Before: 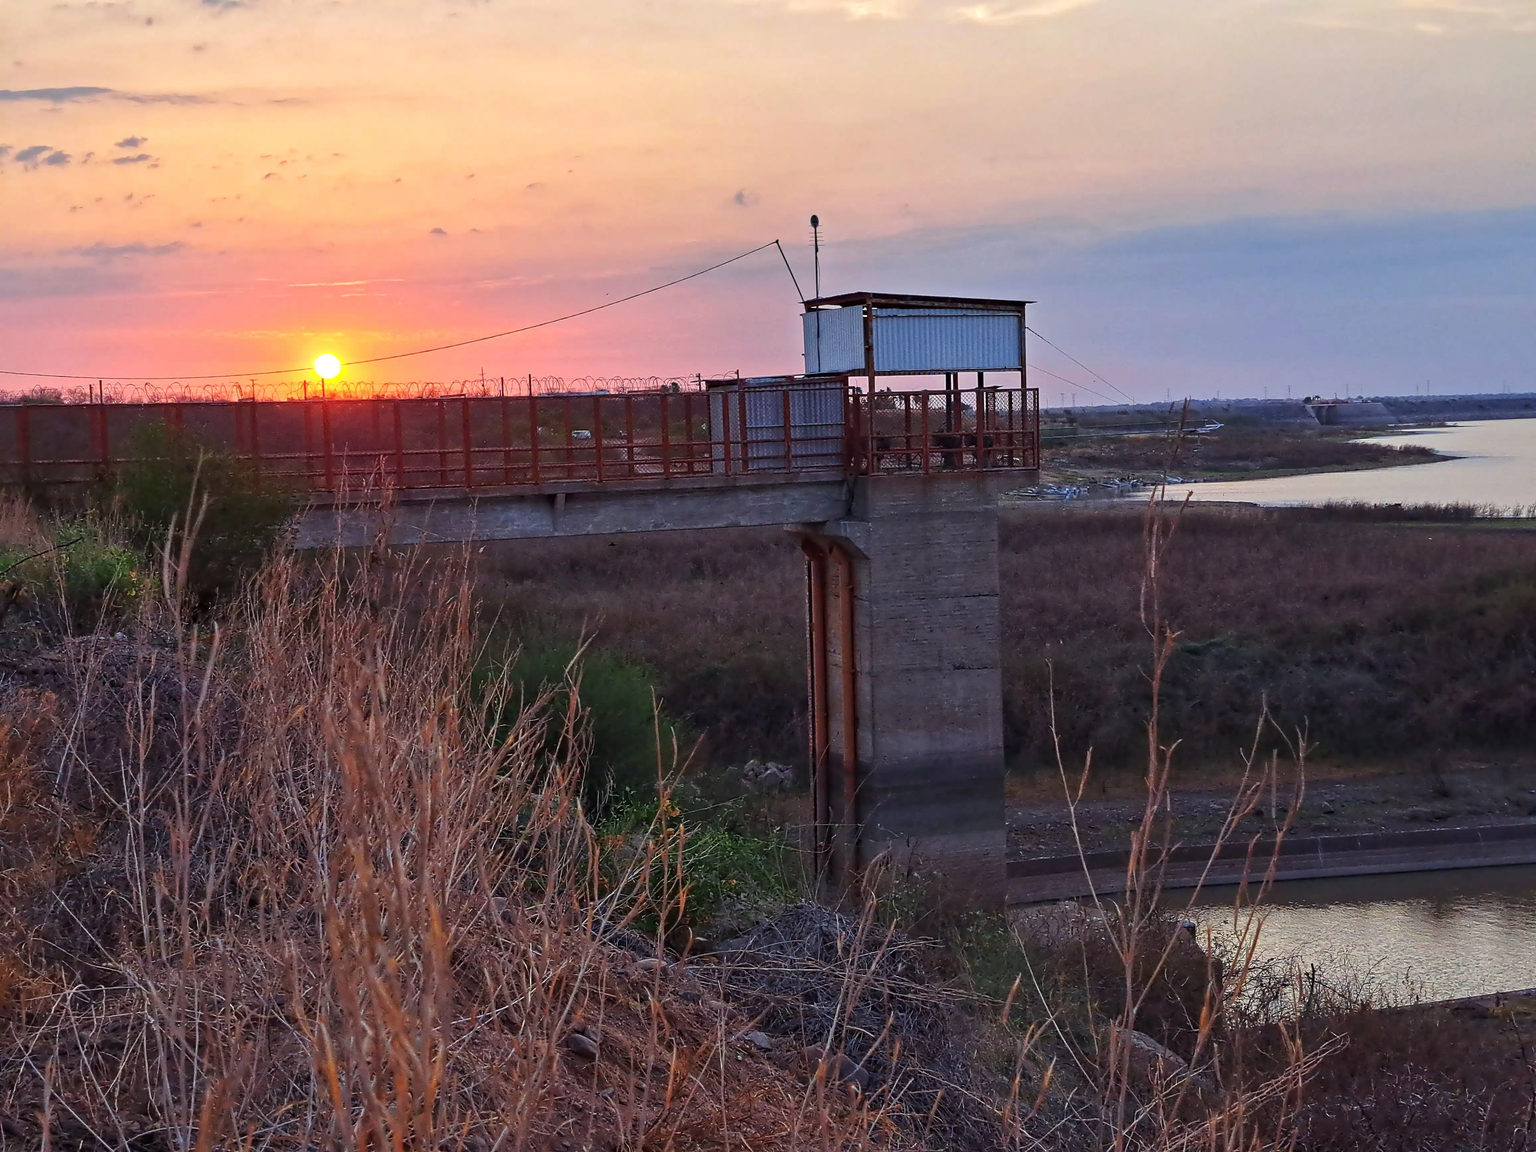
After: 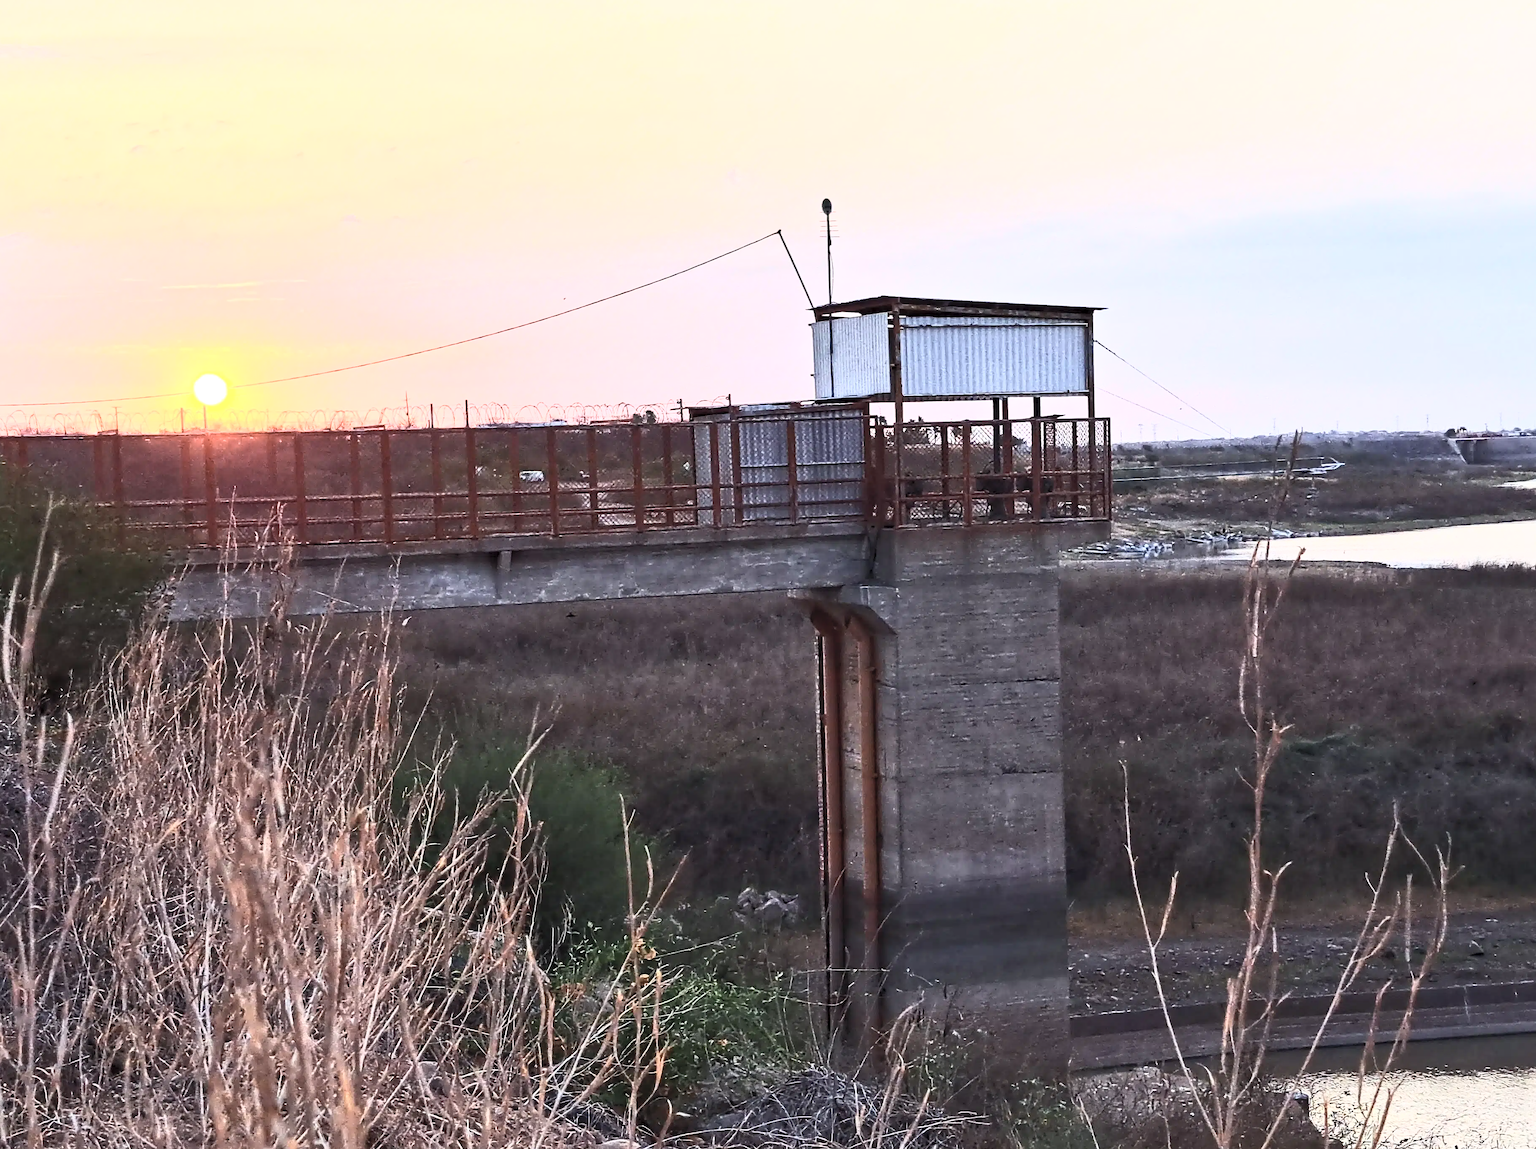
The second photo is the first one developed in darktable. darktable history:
exposure: black level correction 0.001, exposure 0.498 EV, compensate exposure bias true, compensate highlight preservation false
contrast brightness saturation: contrast 0.587, brightness 0.58, saturation -0.329
crop and rotate: left 10.516%, top 5.078%, right 10.454%, bottom 16.054%
